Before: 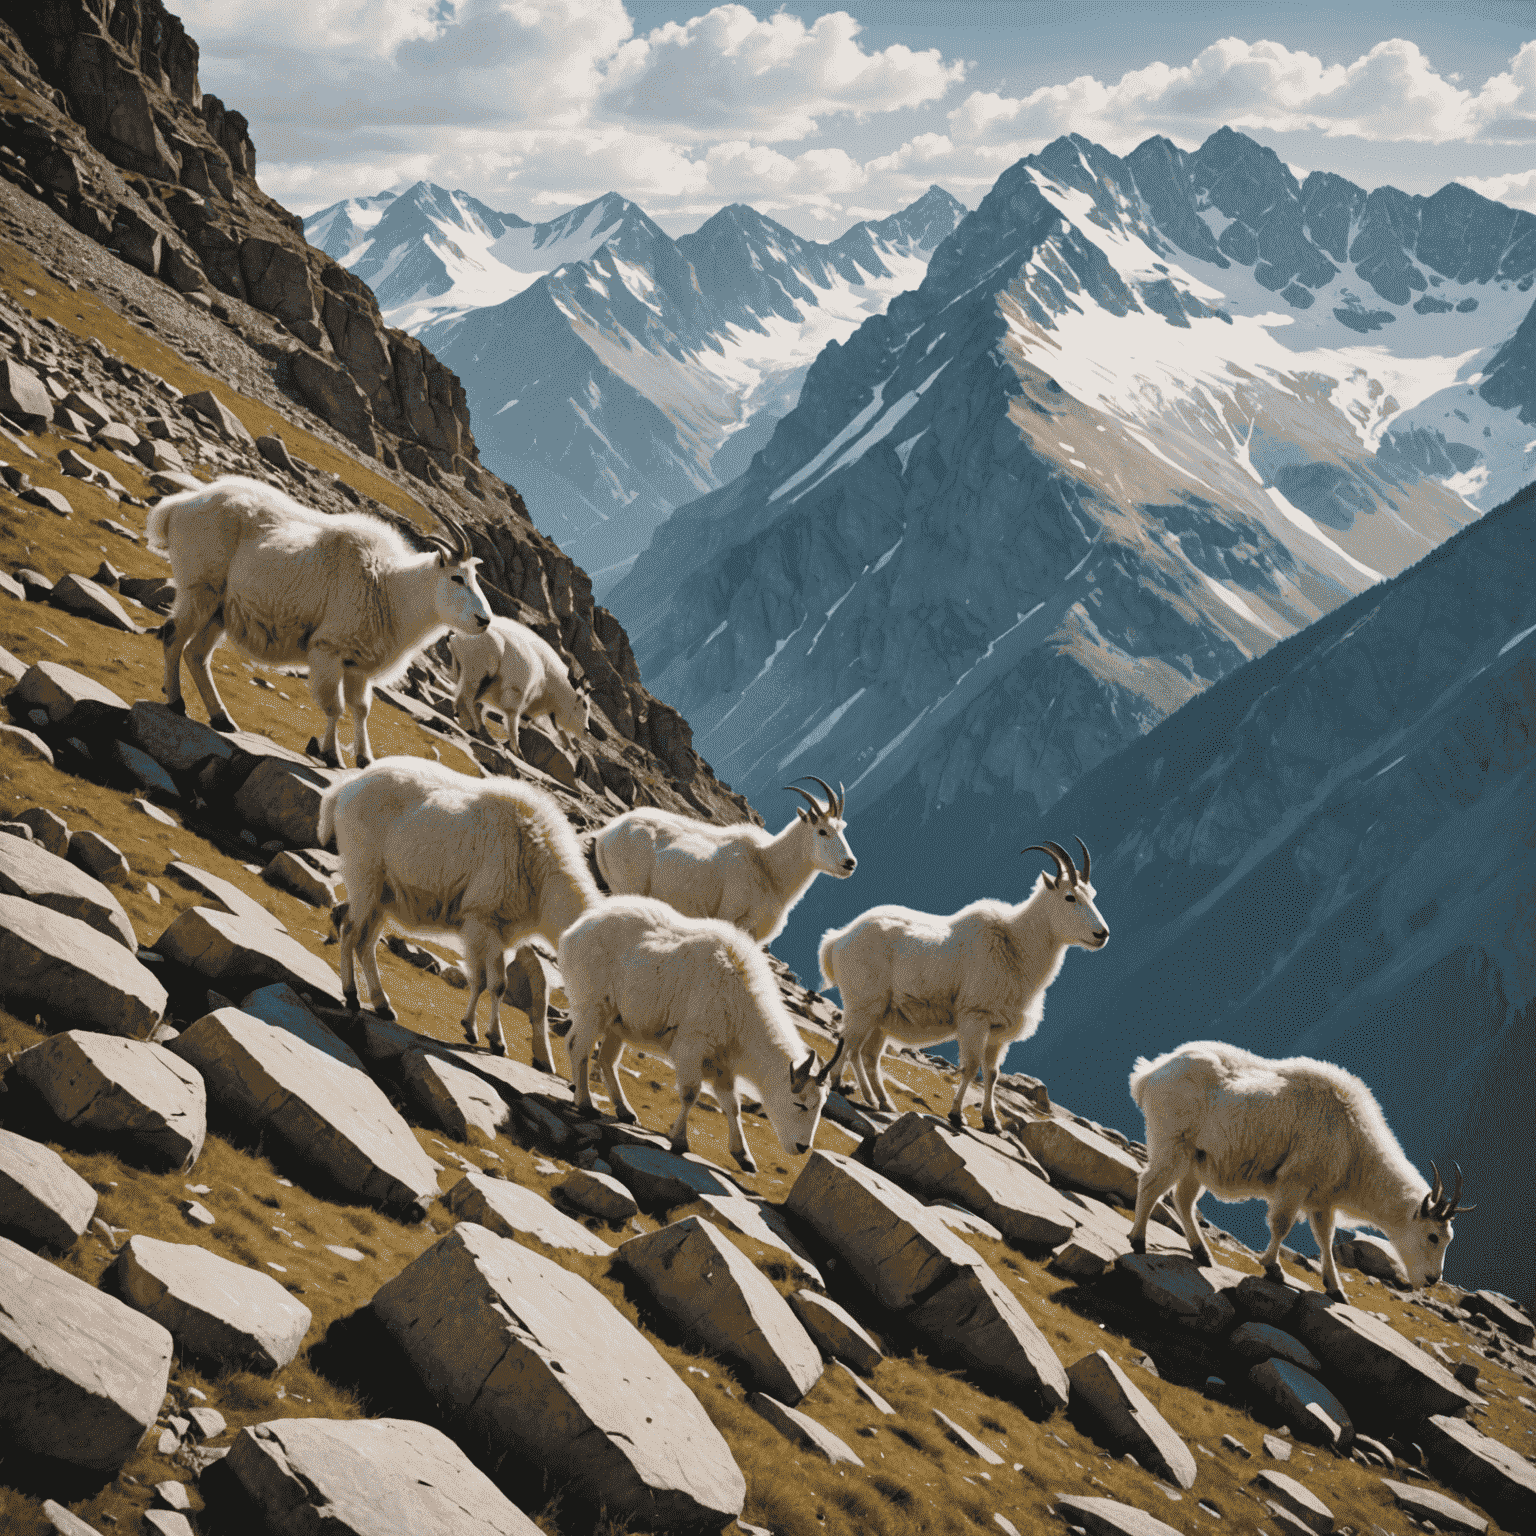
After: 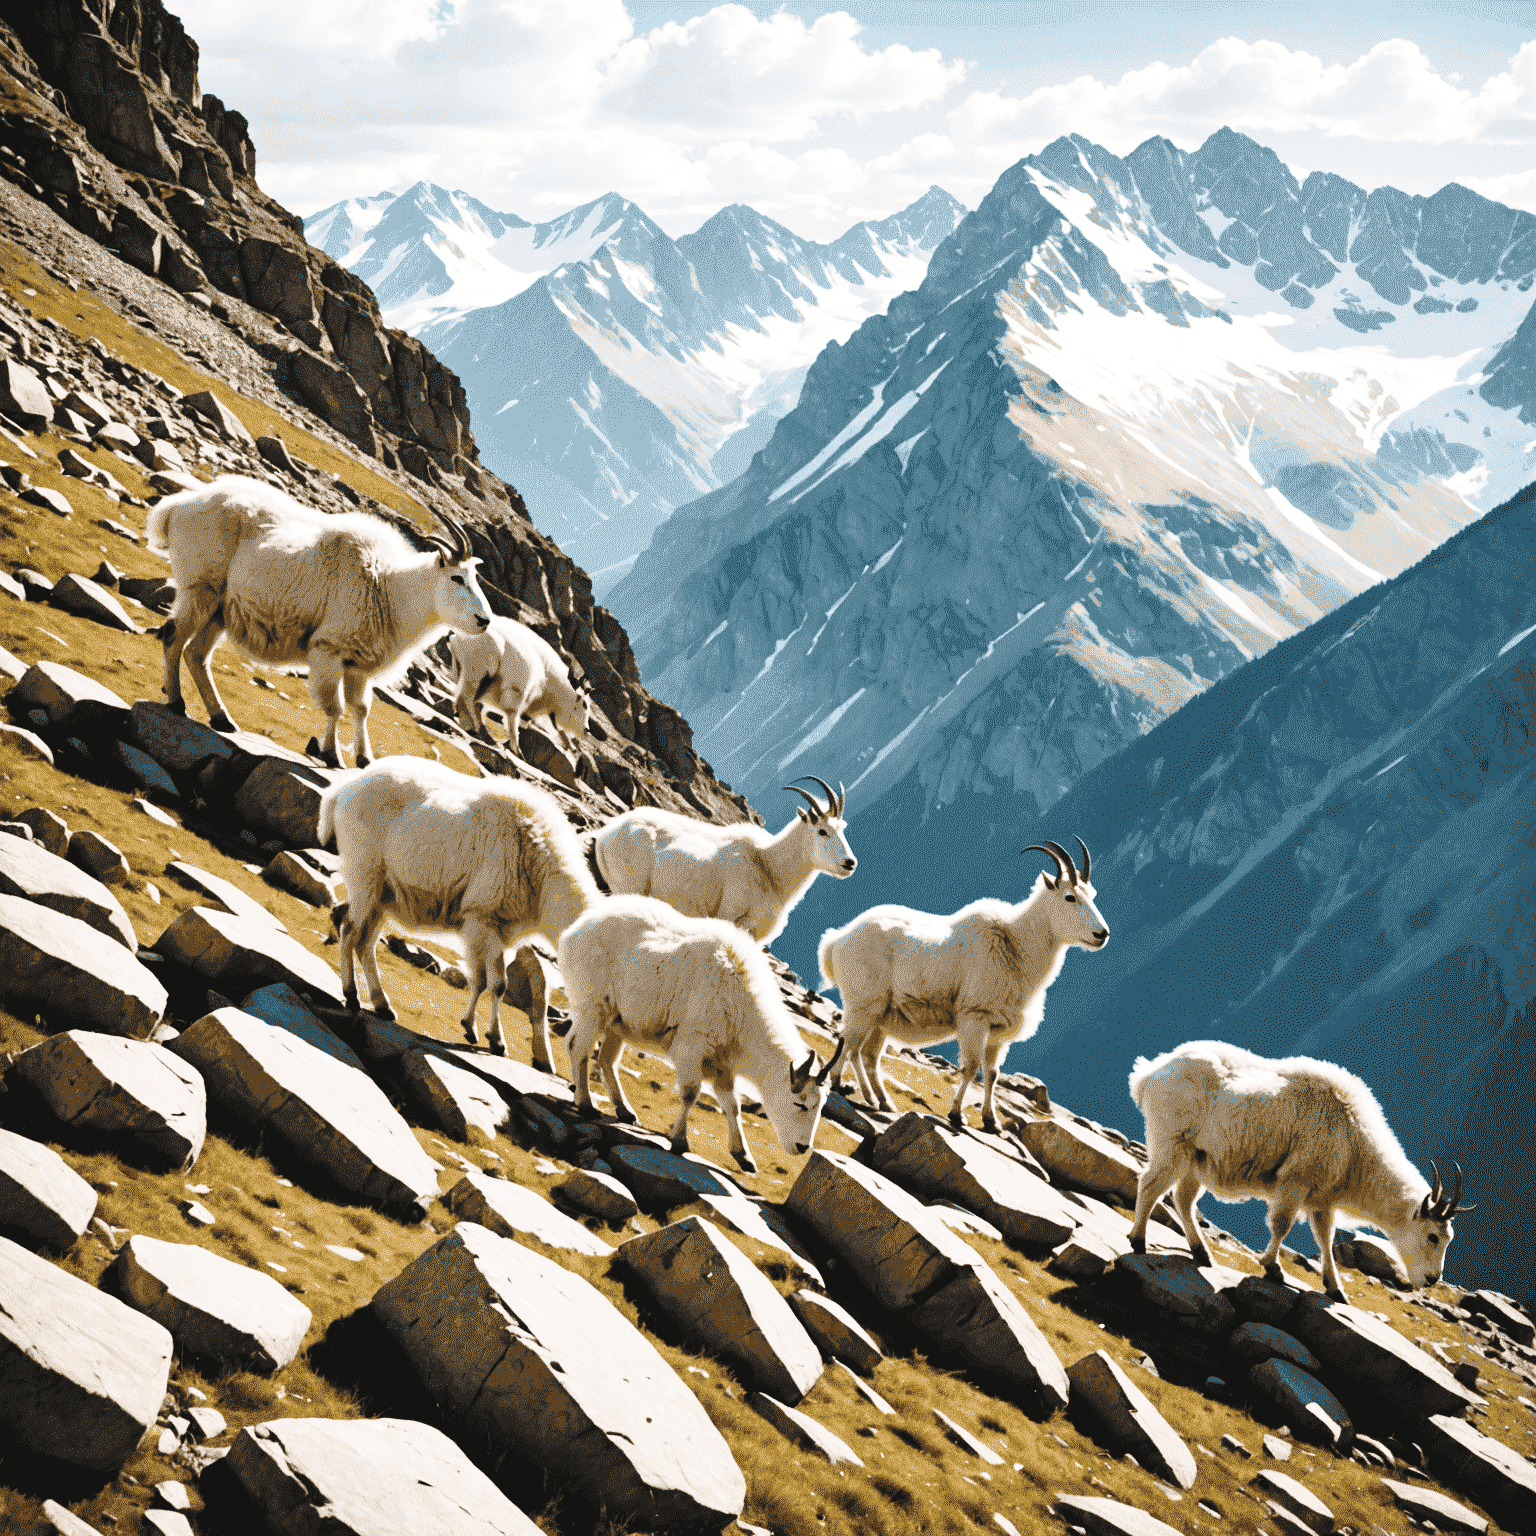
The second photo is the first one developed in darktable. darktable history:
base curve: curves: ch0 [(0, 0) (0.028, 0.03) (0.121, 0.232) (0.46, 0.748) (0.859, 0.968) (1, 1)], preserve colors none
tone equalizer: -8 EV -0.417 EV, -7 EV -0.389 EV, -6 EV -0.333 EV, -5 EV -0.222 EV, -3 EV 0.222 EV, -2 EV 0.333 EV, -1 EV 0.389 EV, +0 EV 0.417 EV, edges refinement/feathering 500, mask exposure compensation -1.57 EV, preserve details no
